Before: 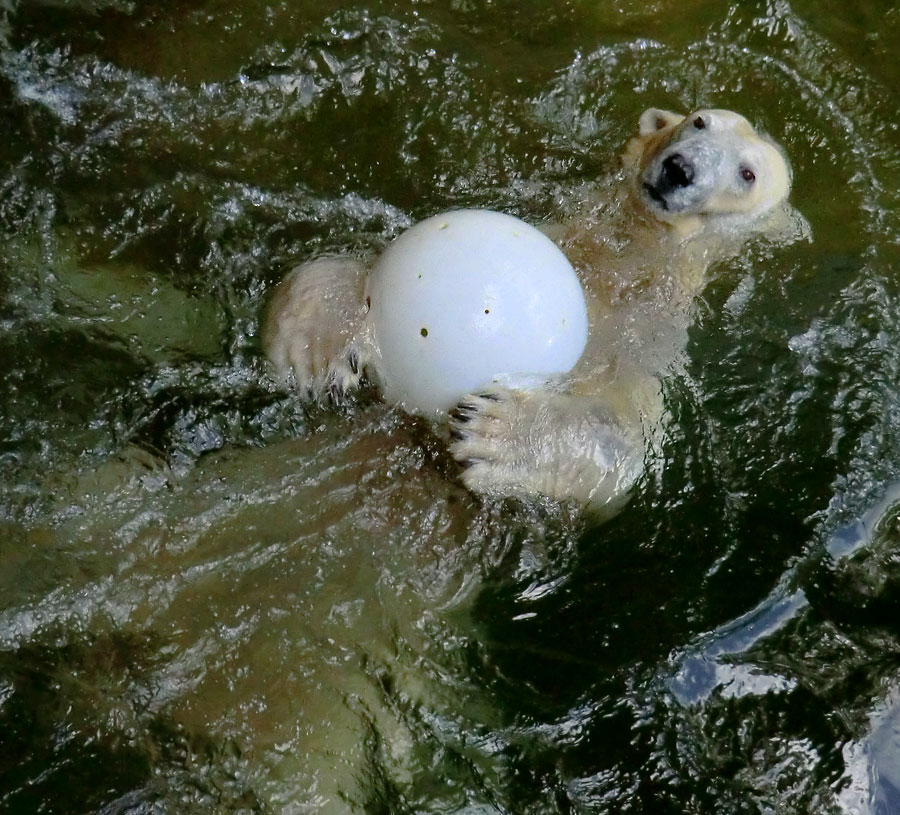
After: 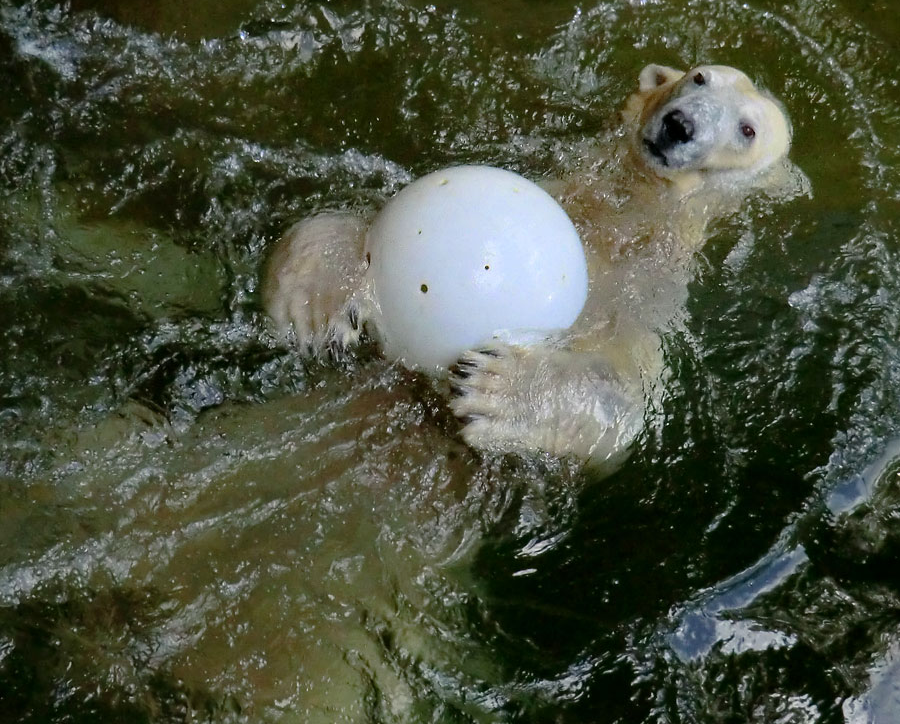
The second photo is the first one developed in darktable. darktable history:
crop and rotate: top 5.438%, bottom 5.689%
